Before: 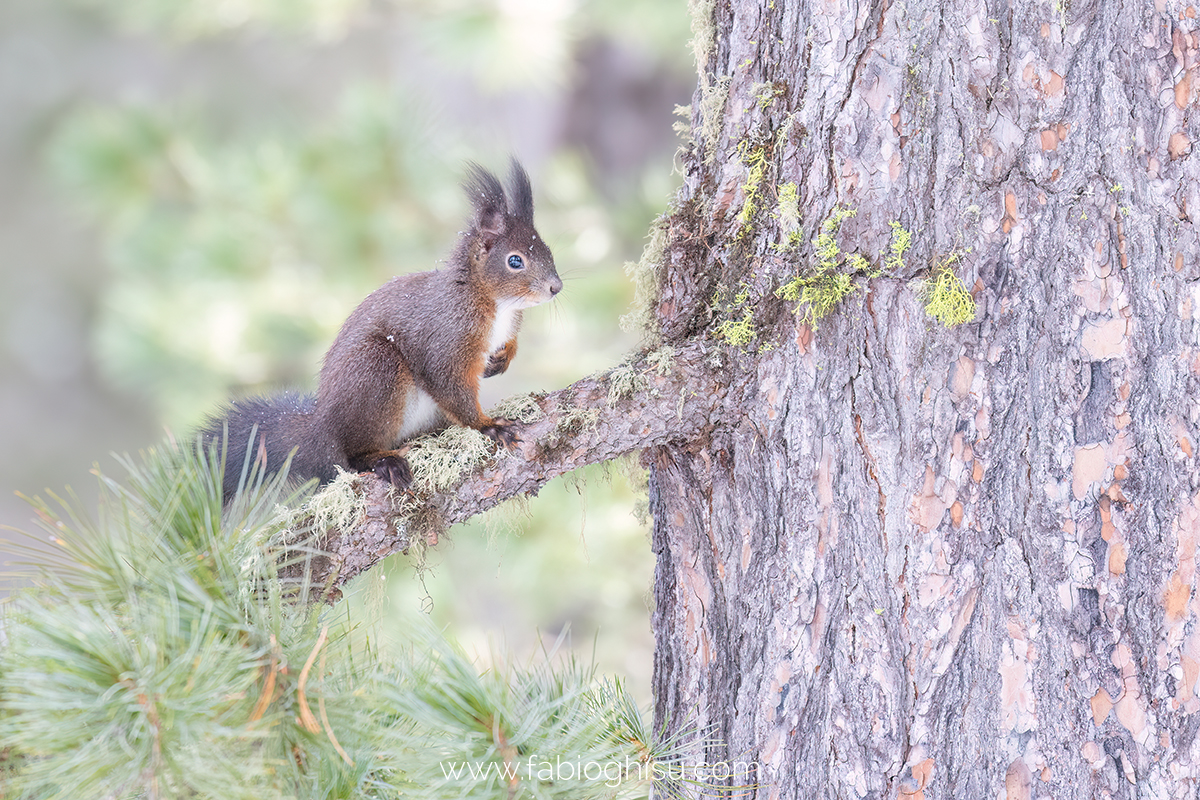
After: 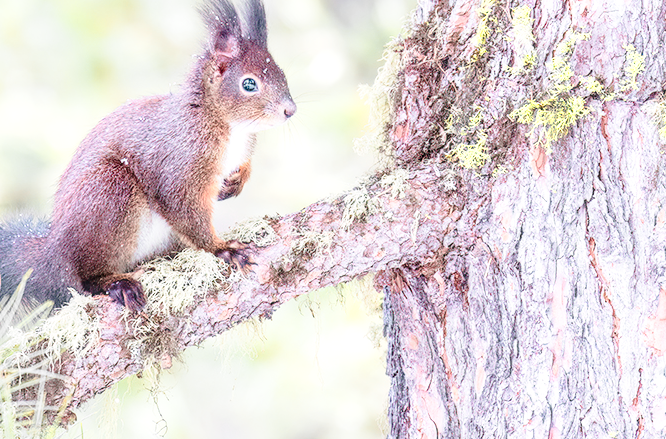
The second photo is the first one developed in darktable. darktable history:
color zones: curves: ch0 [(0.257, 0.558) (0.75, 0.565)]; ch1 [(0.004, 0.857) (0.14, 0.416) (0.257, 0.695) (0.442, 0.032) (0.736, 0.266) (0.891, 0.741)]; ch2 [(0, 0.623) (0.112, 0.436) (0.271, 0.474) (0.516, 0.64) (0.743, 0.286)]
local contrast: on, module defaults
crop and rotate: left 22.217%, top 22.246%, right 22.229%, bottom 22.756%
base curve: curves: ch0 [(0, 0) (0.028, 0.03) (0.121, 0.232) (0.46, 0.748) (0.859, 0.968) (1, 1)], preserve colors none
